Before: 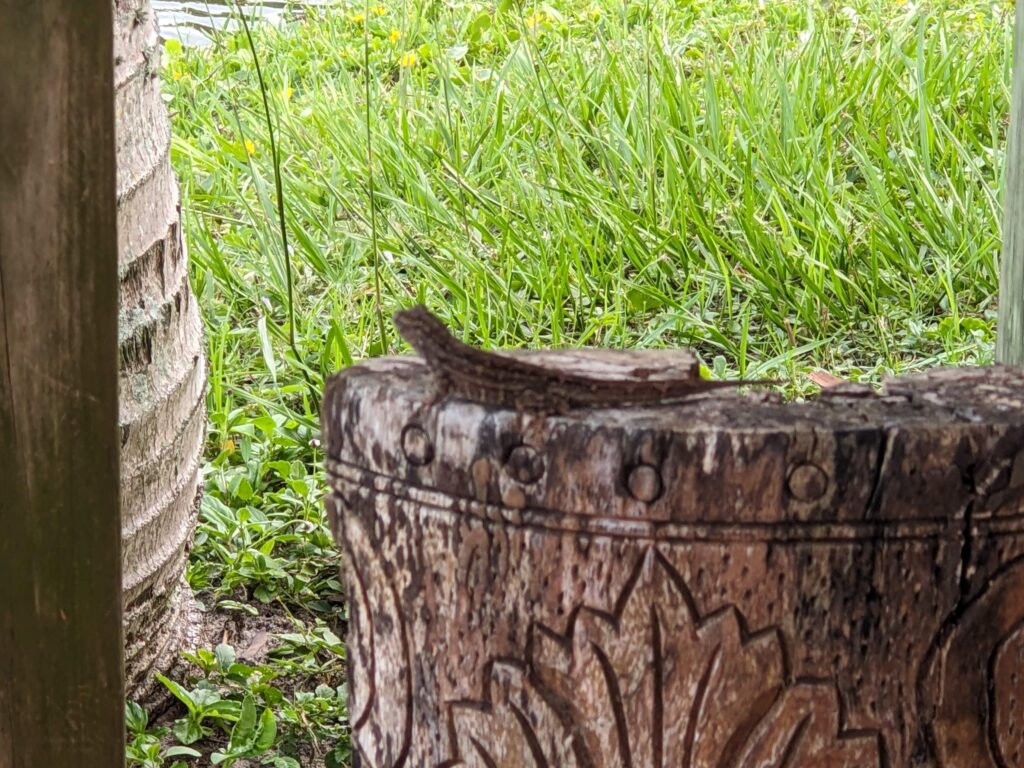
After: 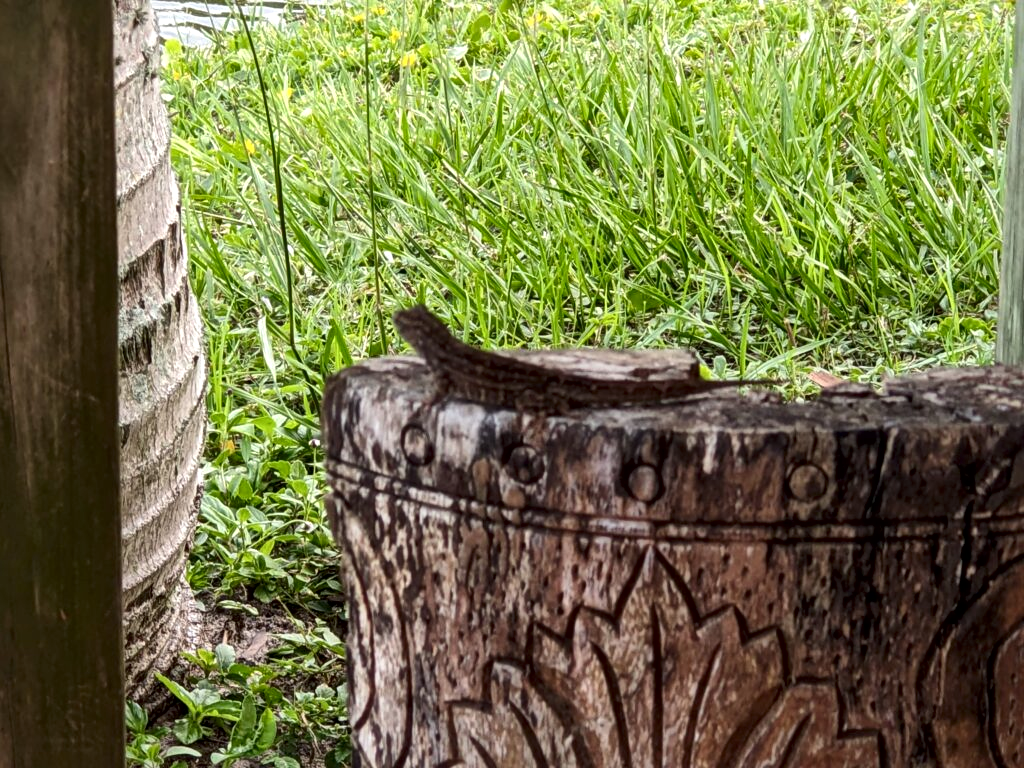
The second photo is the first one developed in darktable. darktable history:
local contrast: mode bilateral grid, contrast 25, coarseness 60, detail 151%, midtone range 0.2
color balance rgb: perceptual saturation grading › global saturation -1%
contrast brightness saturation: brightness -0.09
